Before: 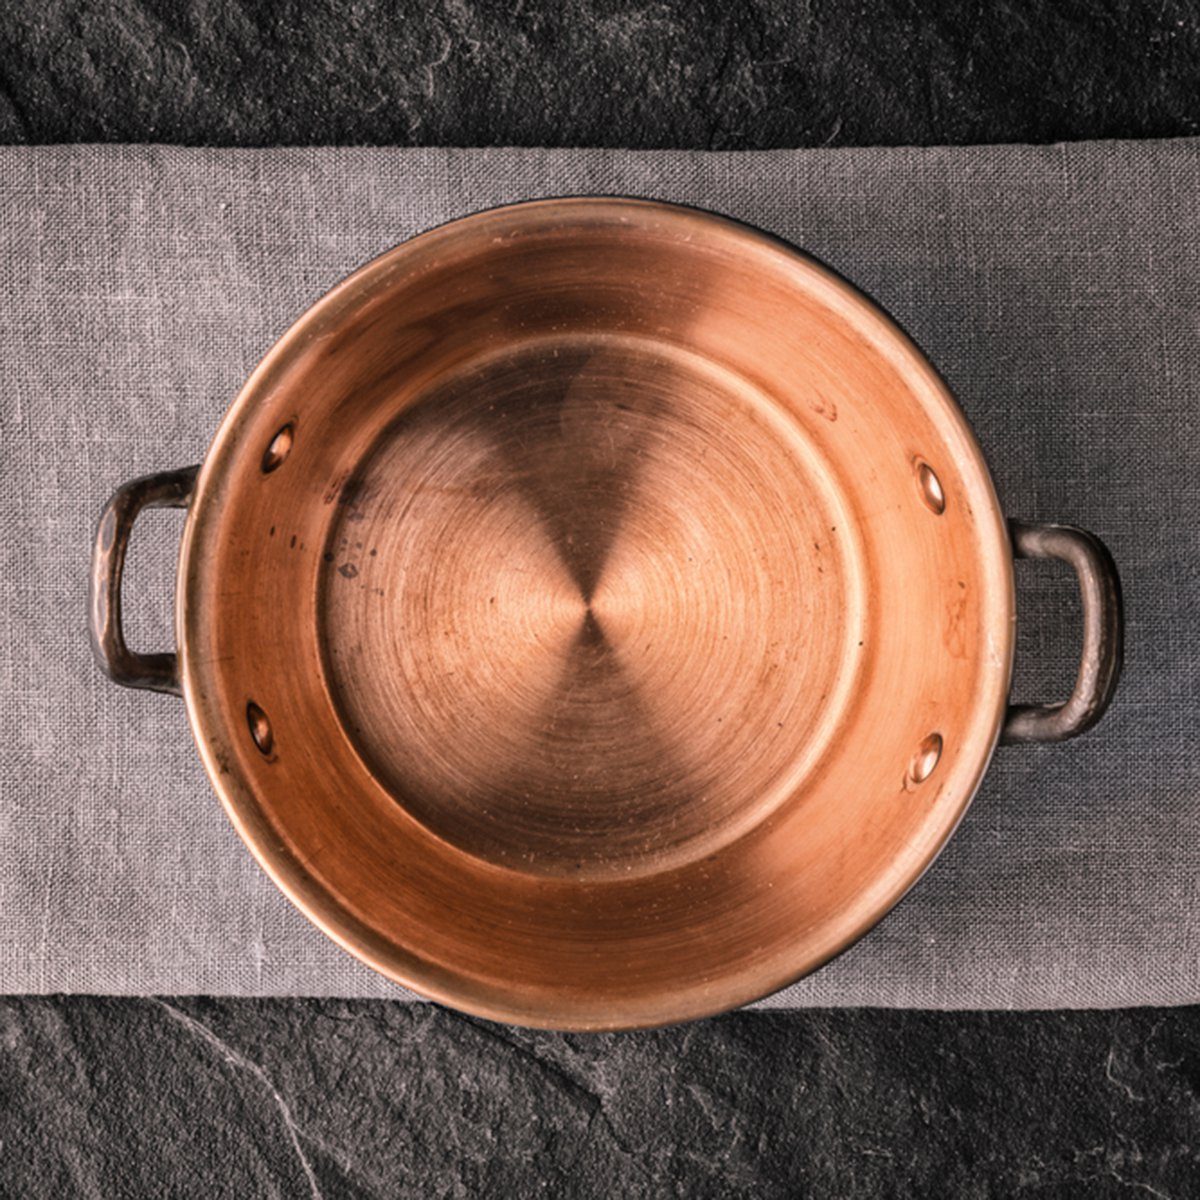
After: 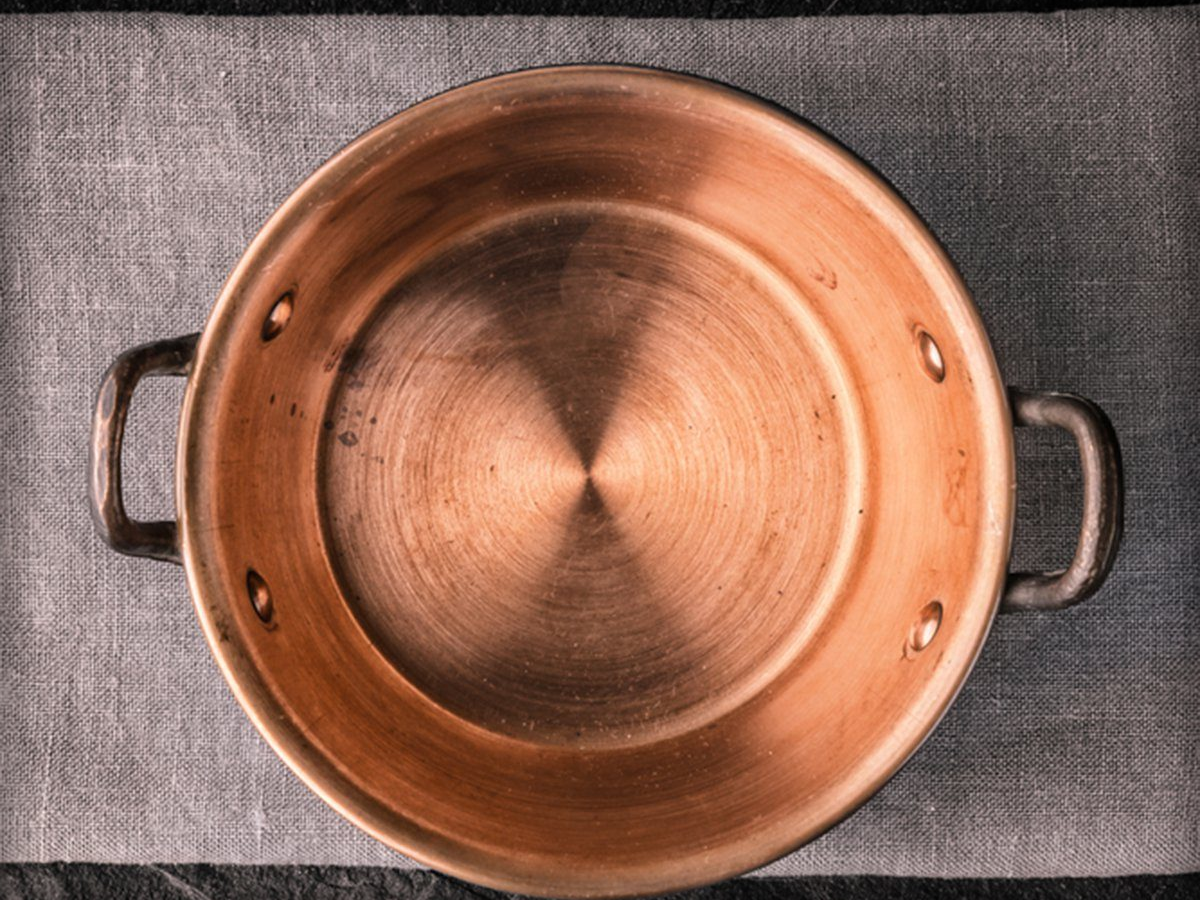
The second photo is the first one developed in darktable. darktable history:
crop: top 11.015%, bottom 13.94%
vignetting: fall-off start 93.36%, fall-off radius 5.94%, saturation -0.019, automatic ratio true, width/height ratio 1.33, shape 0.047
